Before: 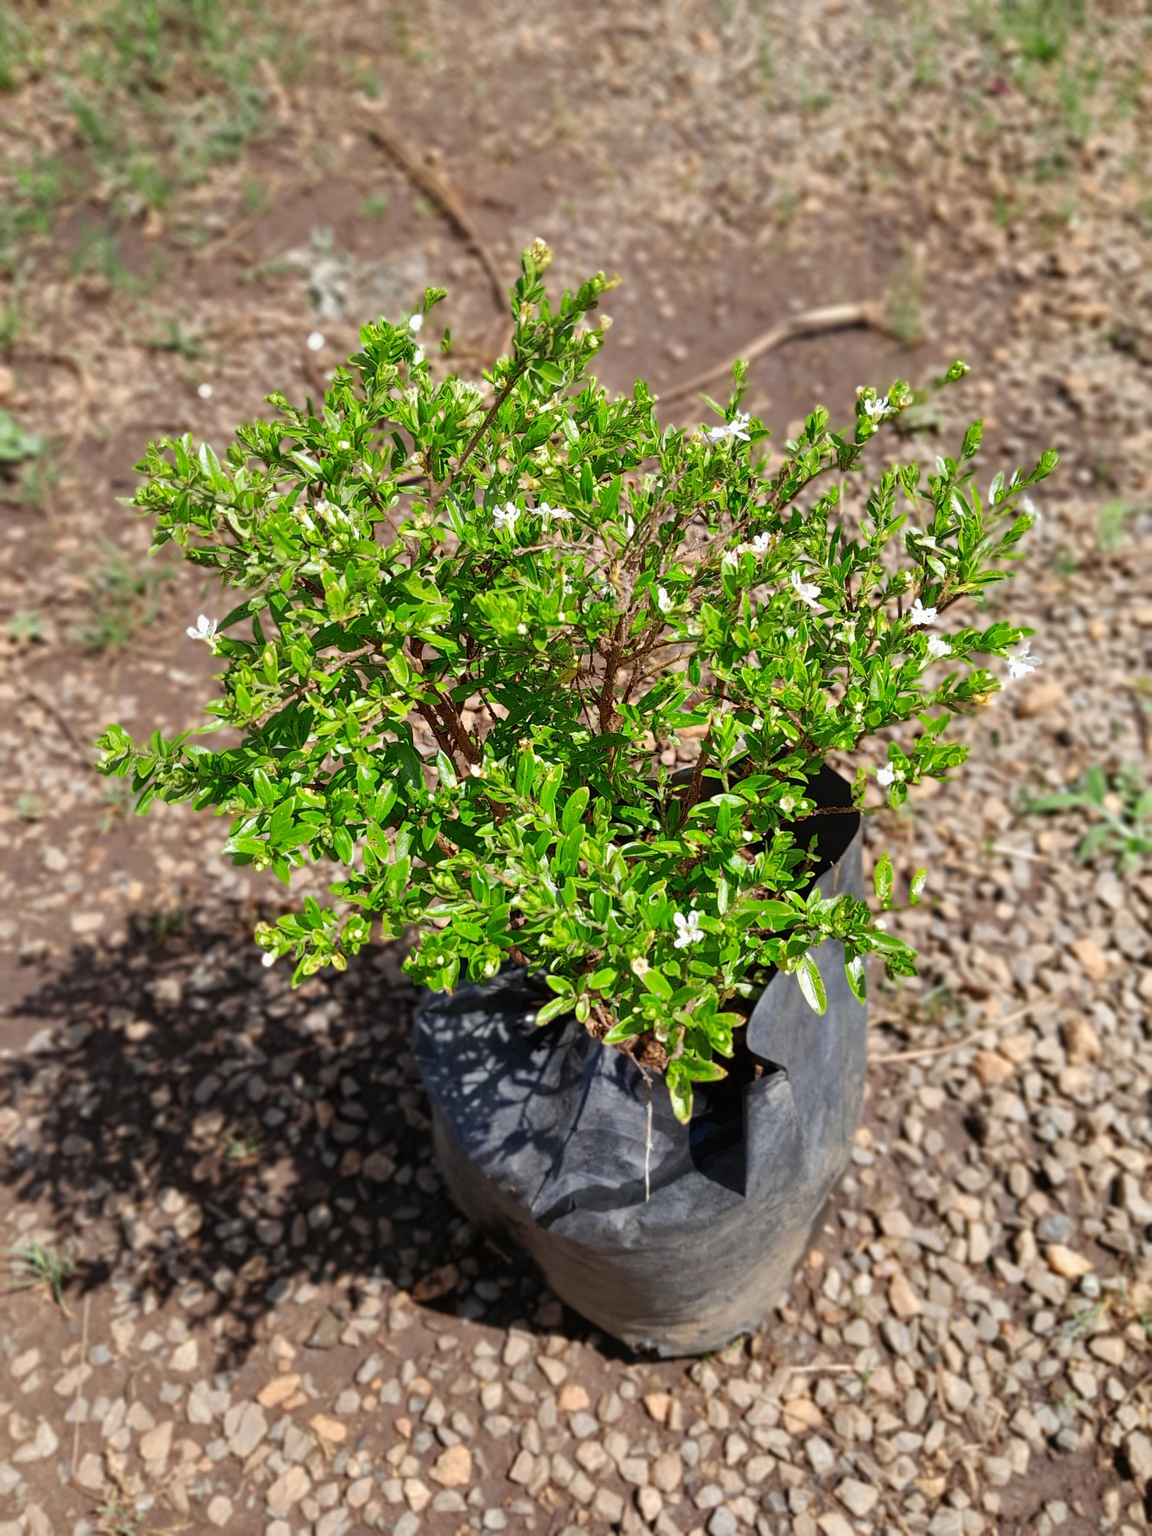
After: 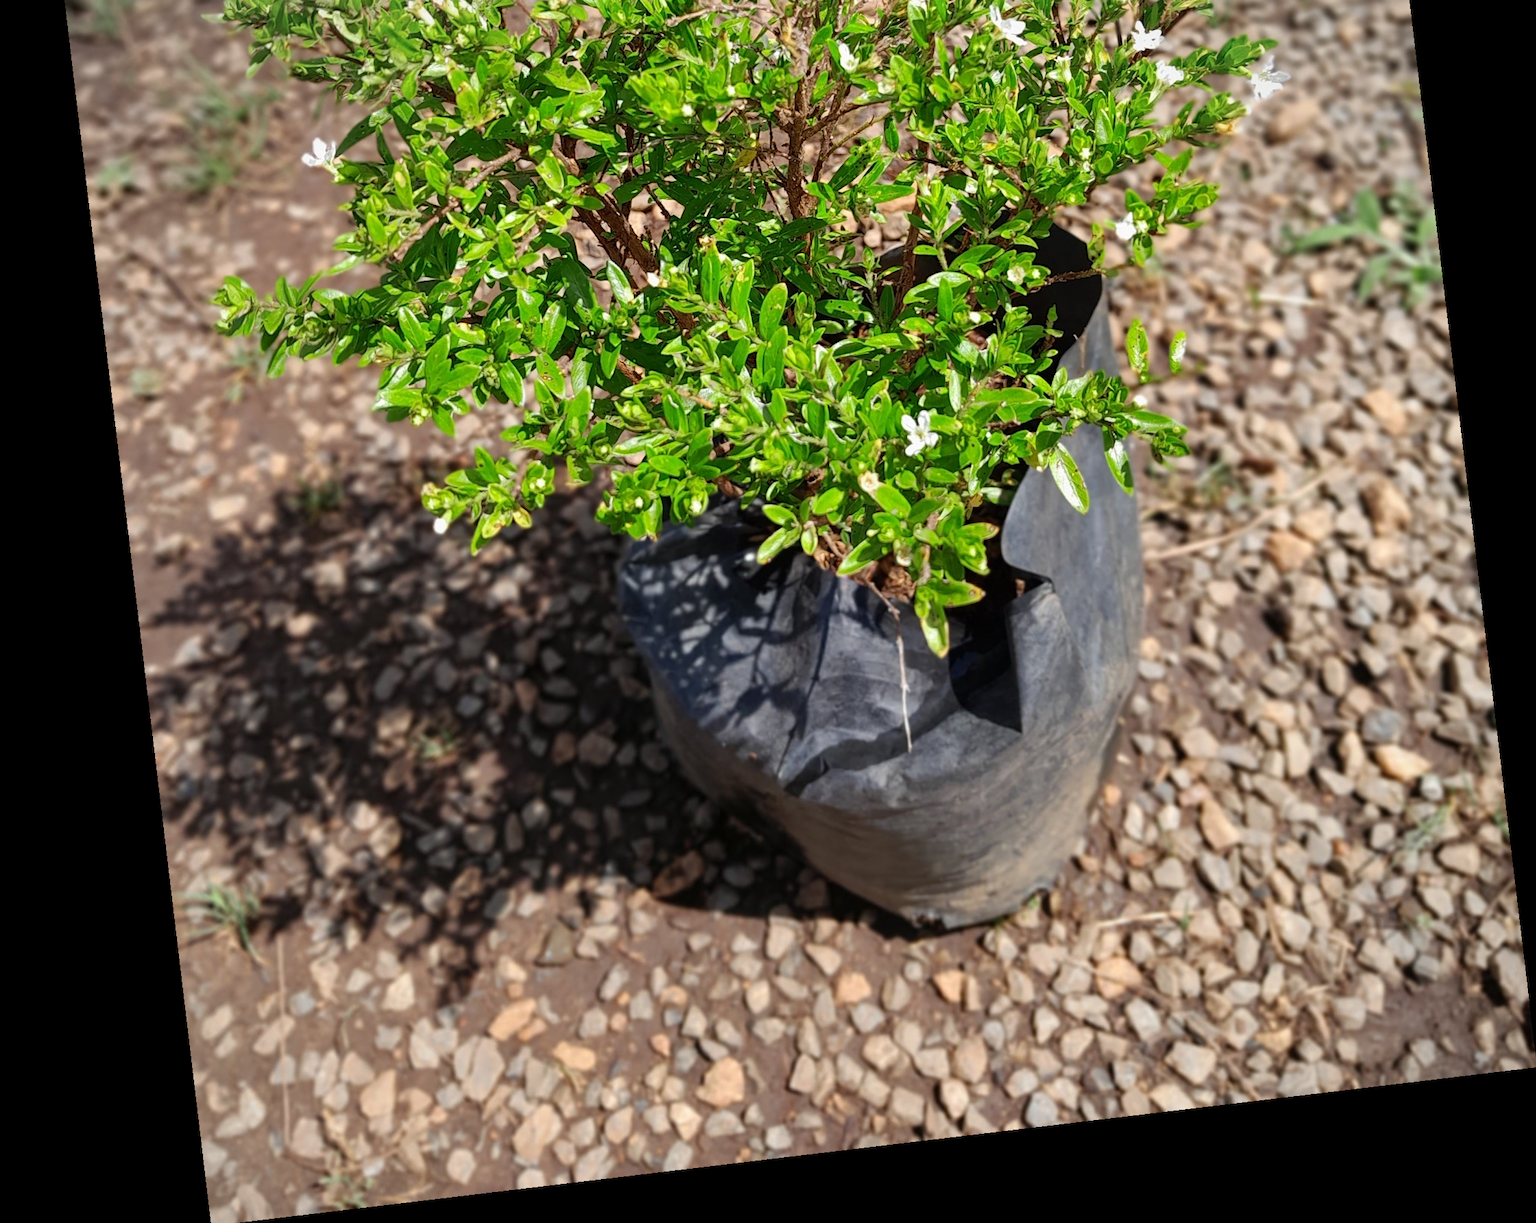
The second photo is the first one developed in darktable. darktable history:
vignetting: fall-off radius 63.6%
rotate and perspective: rotation -6.83°, automatic cropping off
crop and rotate: top 36.435%
